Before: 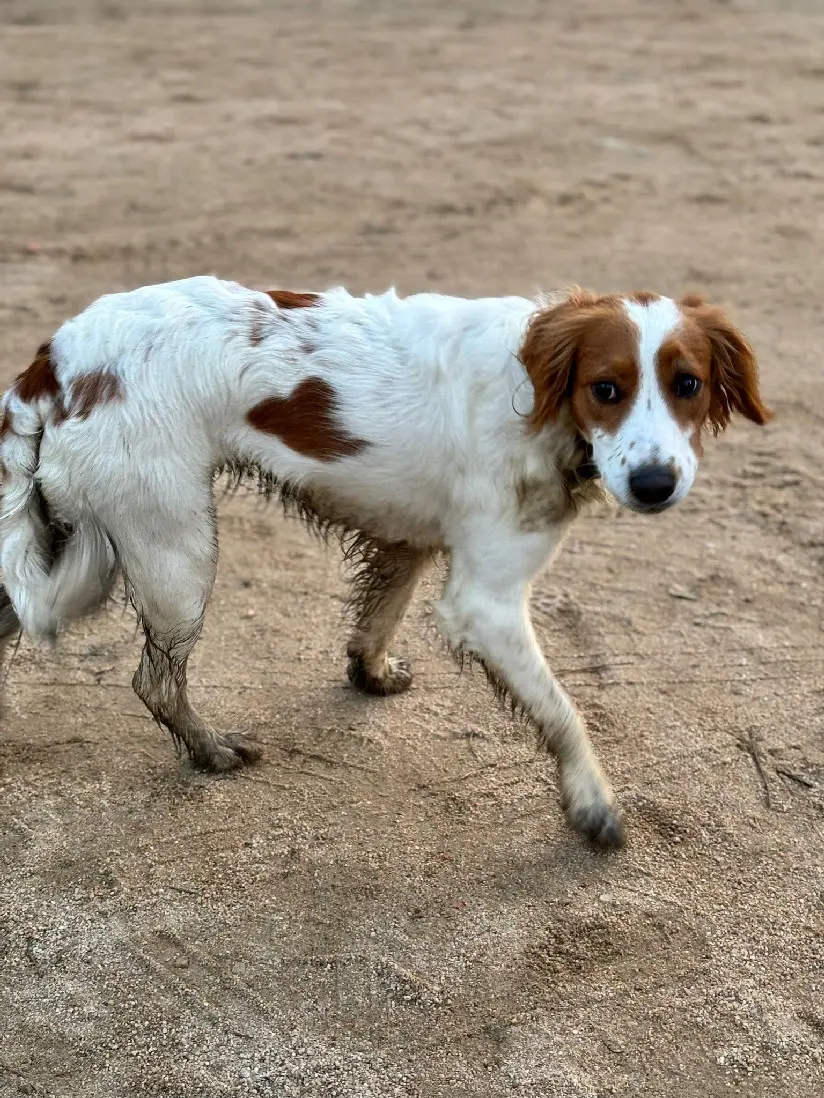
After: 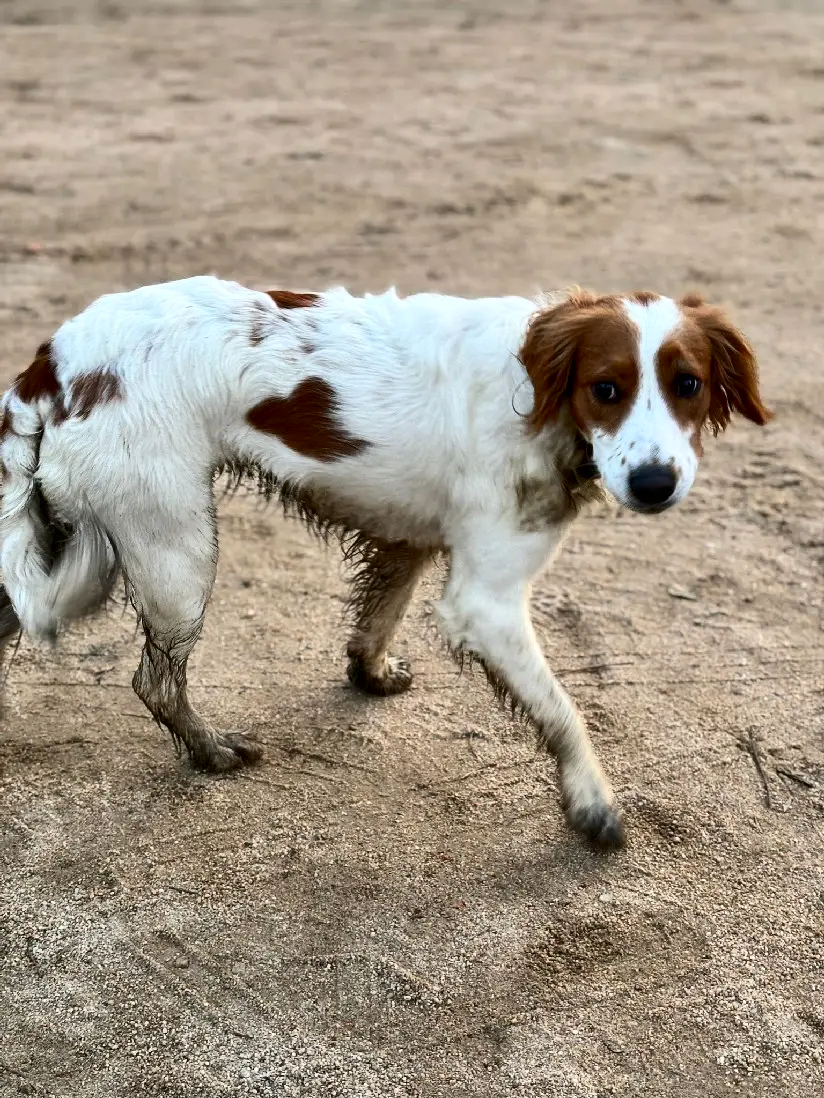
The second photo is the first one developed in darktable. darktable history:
tone equalizer: on, module defaults
contrast brightness saturation: contrast 0.218
